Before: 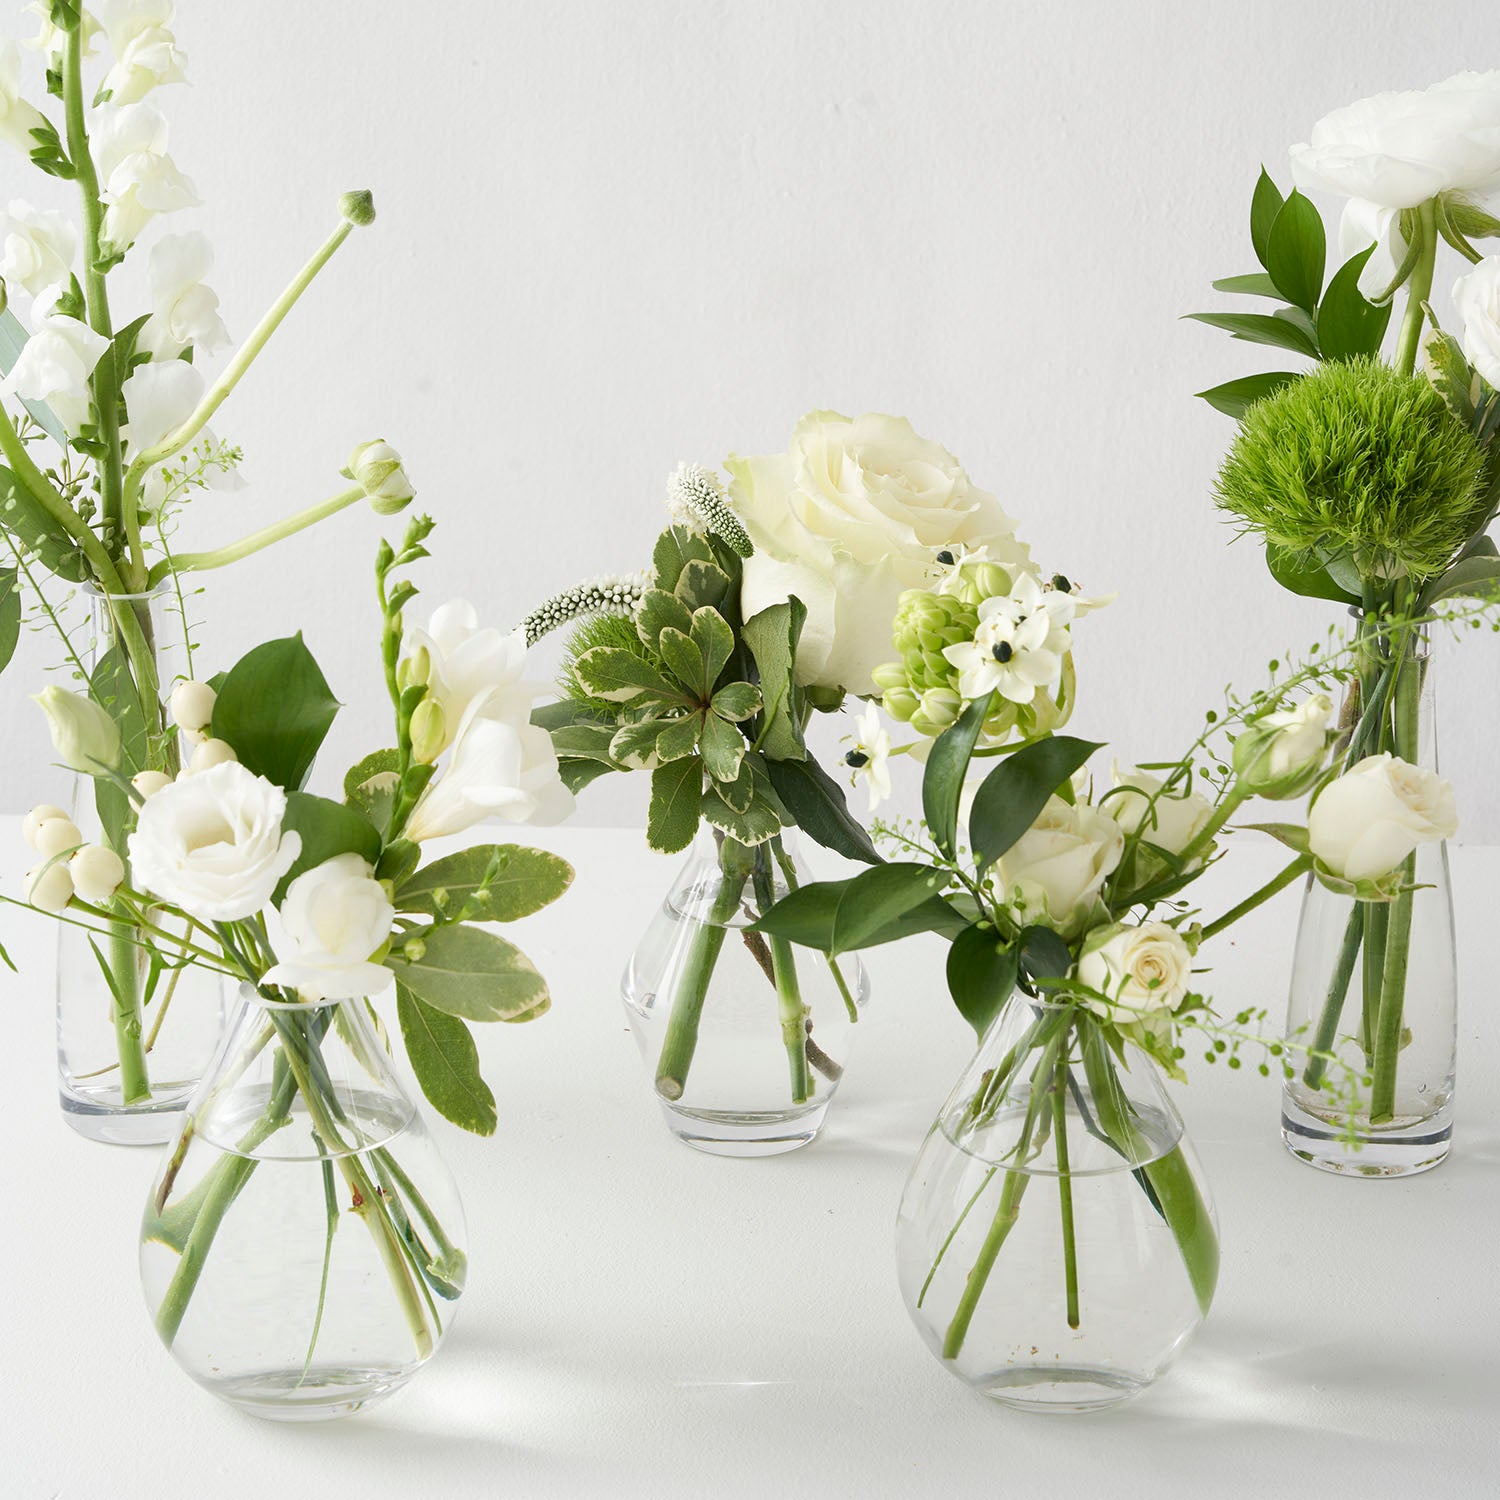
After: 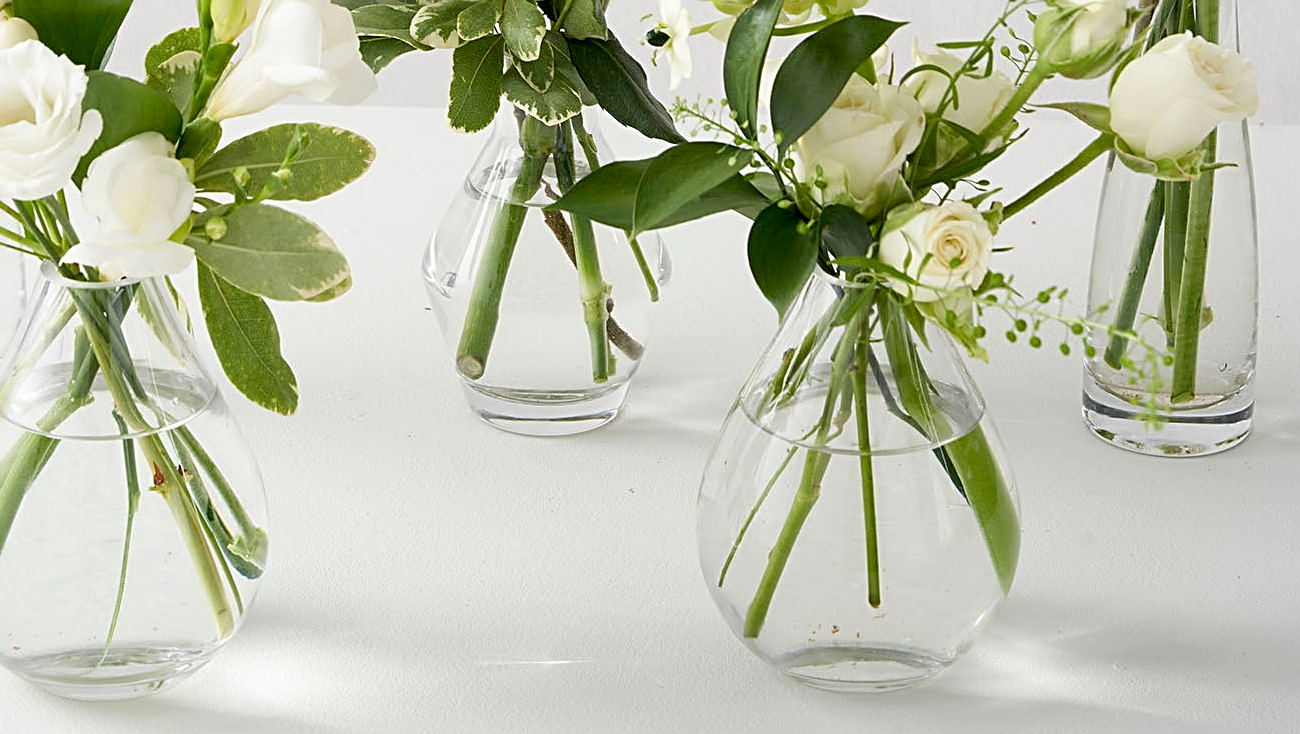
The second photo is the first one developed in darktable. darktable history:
sharpen: radius 2.767
exposure: black level correction 0.009, exposure 0.014 EV, compensate highlight preservation false
crop and rotate: left 13.306%, top 48.129%, bottom 2.928%
